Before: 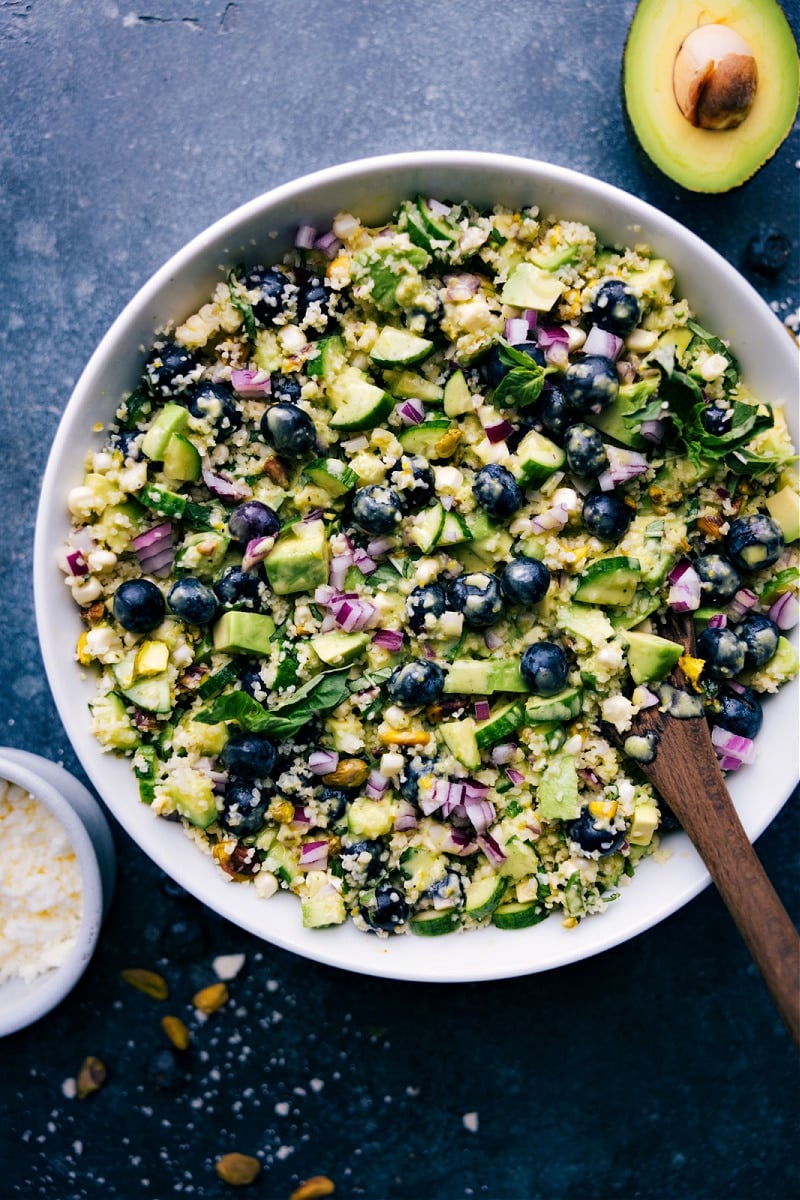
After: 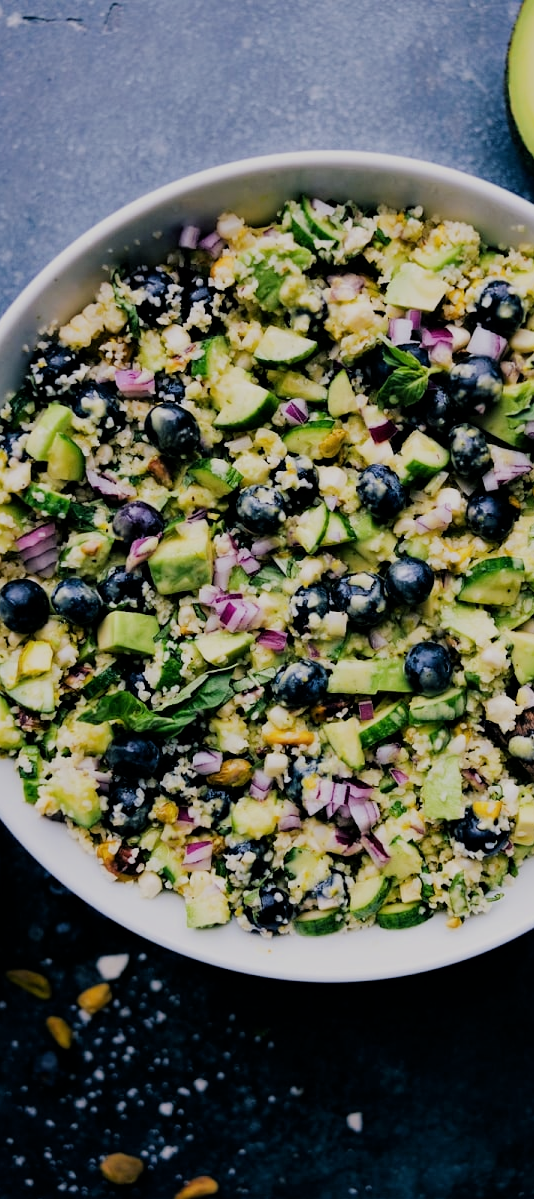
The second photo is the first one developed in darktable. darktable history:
crop and rotate: left 14.501%, right 18.665%
filmic rgb: black relative exposure -7.14 EV, white relative exposure 5.34 EV, hardness 3.02
